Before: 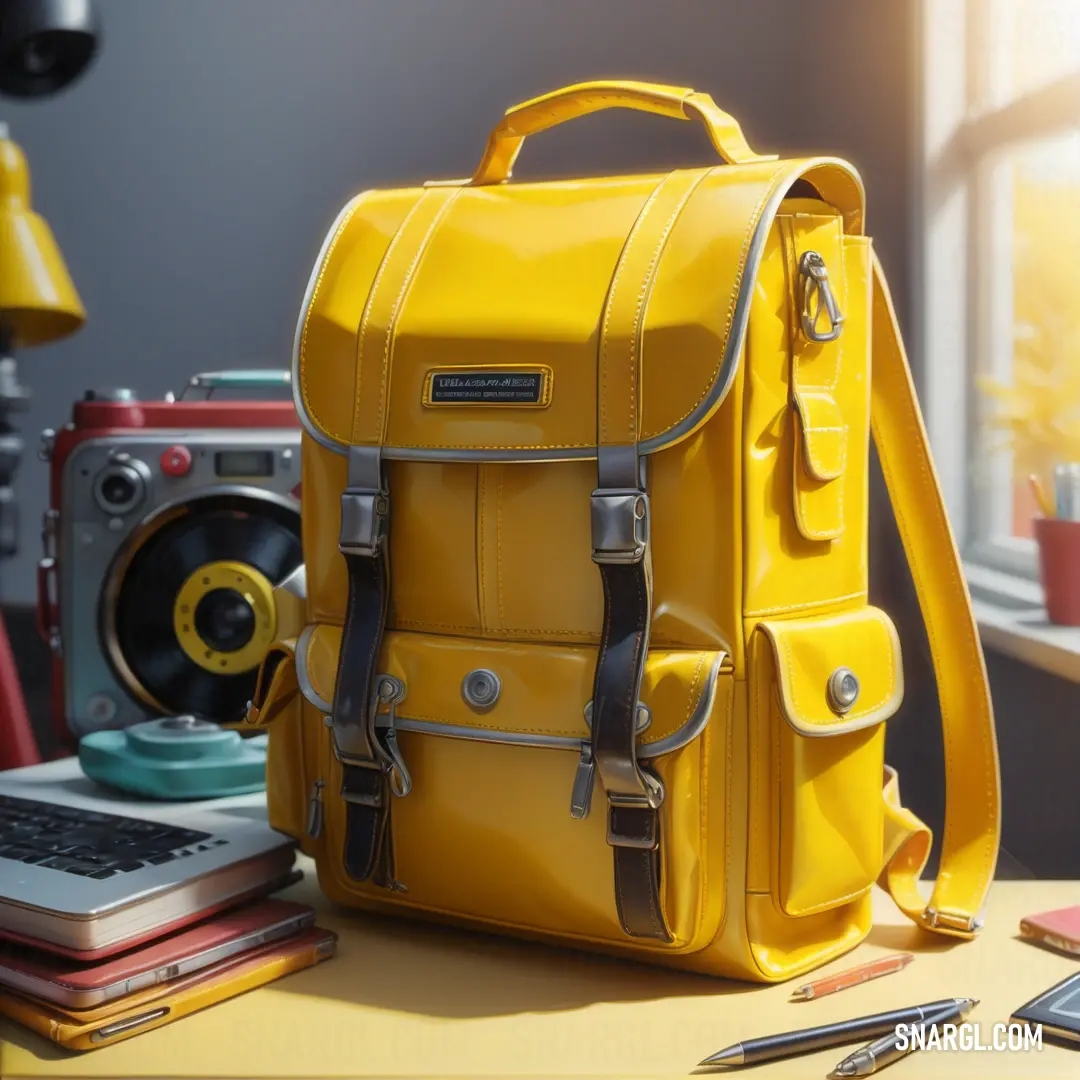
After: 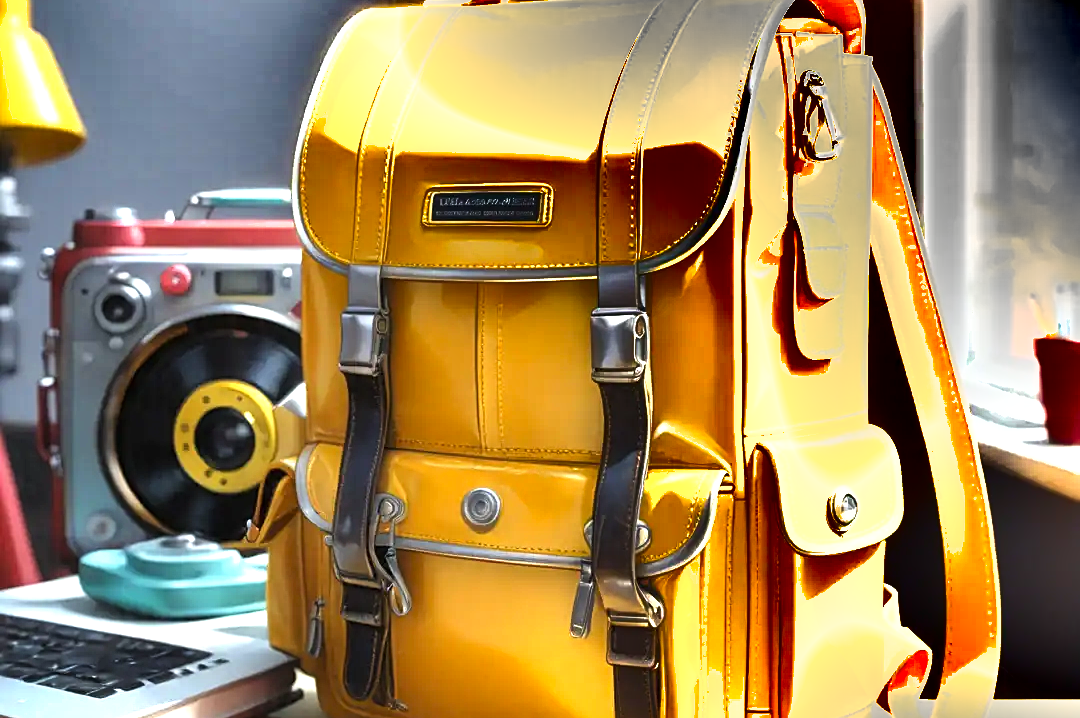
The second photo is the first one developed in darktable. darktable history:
sharpen: radius 2.483, amount 0.319
crop: top 16.771%, bottom 16.705%
tone equalizer: -8 EV -0.731 EV, -7 EV -0.695 EV, -6 EV -0.602 EV, -5 EV -0.364 EV, -3 EV 0.392 EV, -2 EV 0.6 EV, -1 EV 0.68 EV, +0 EV 0.752 EV
exposure: black level correction 0, exposure 1.097 EV, compensate highlight preservation false
shadows and highlights: radius 106.72, shadows 44.37, highlights -67.77, low approximation 0.01, soften with gaussian
